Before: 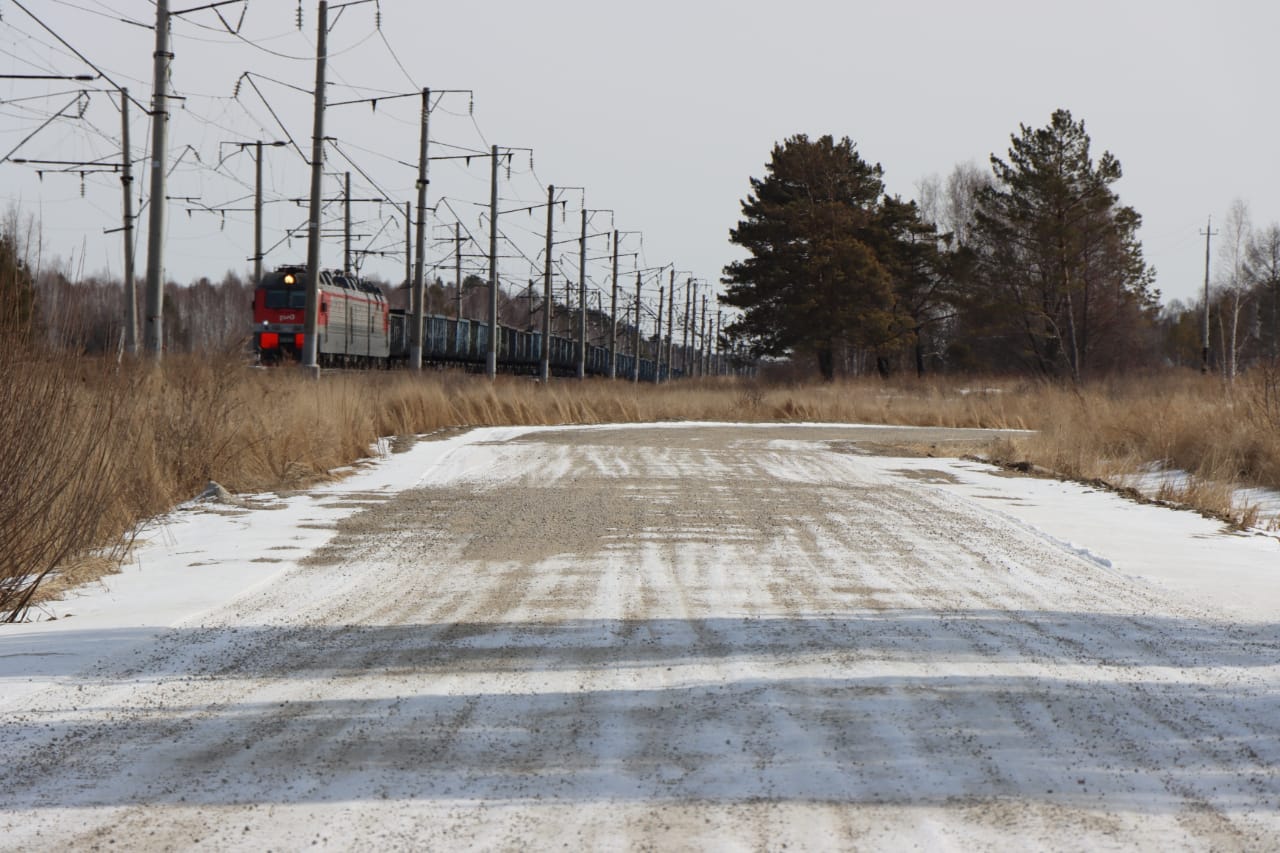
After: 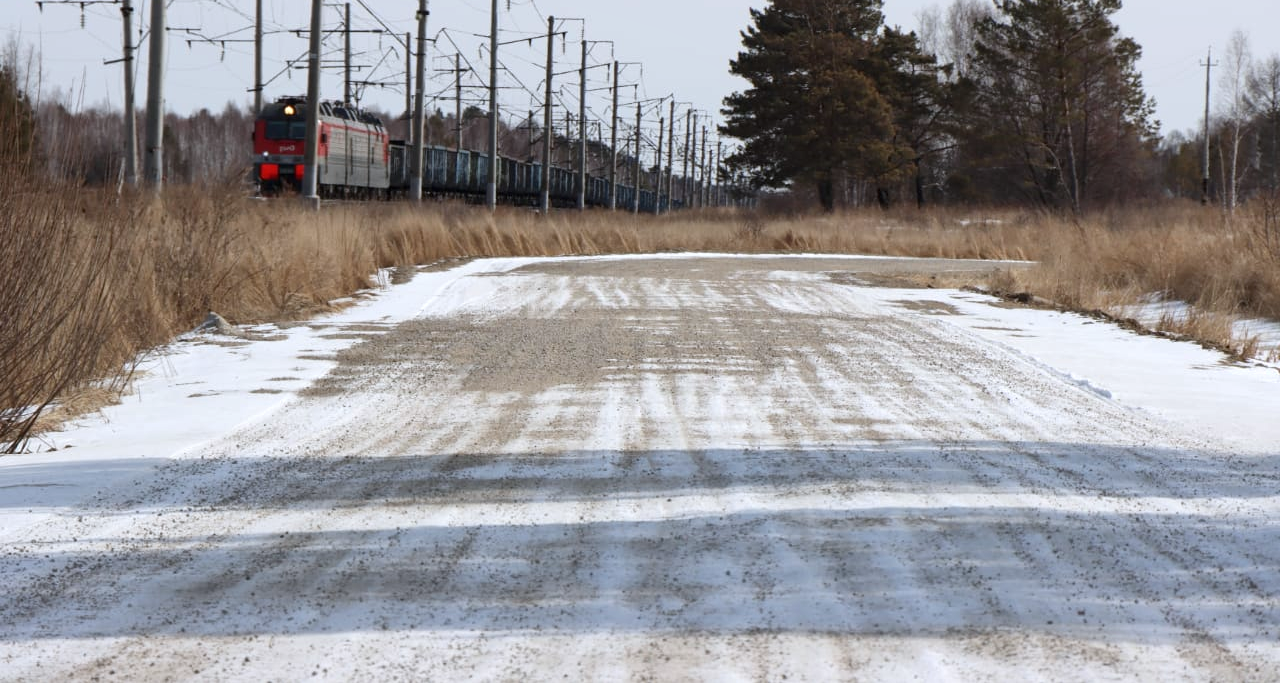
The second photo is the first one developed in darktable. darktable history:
exposure: exposure 0.228 EV, compensate highlight preservation false
color correction: highlights a* -0.127, highlights b* -5.81, shadows a* -0.149, shadows b* -0.084
local contrast: mode bilateral grid, contrast 21, coarseness 50, detail 119%, midtone range 0.2
crop and rotate: top 19.913%
tone equalizer: edges refinement/feathering 500, mask exposure compensation -1.57 EV, preserve details guided filter
